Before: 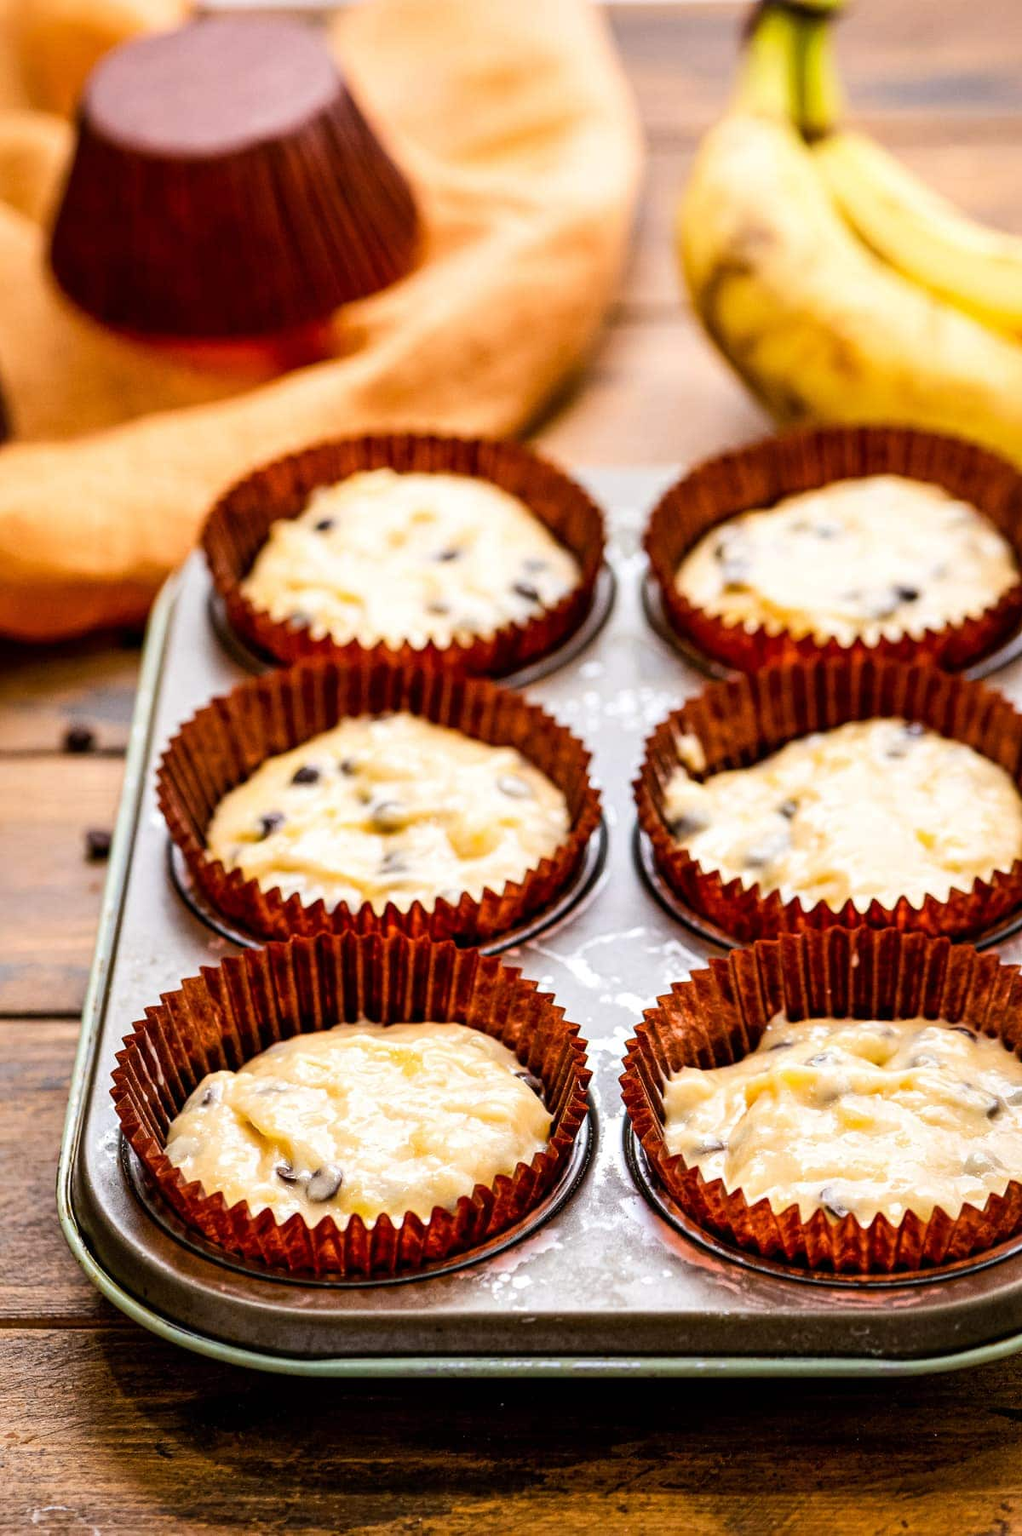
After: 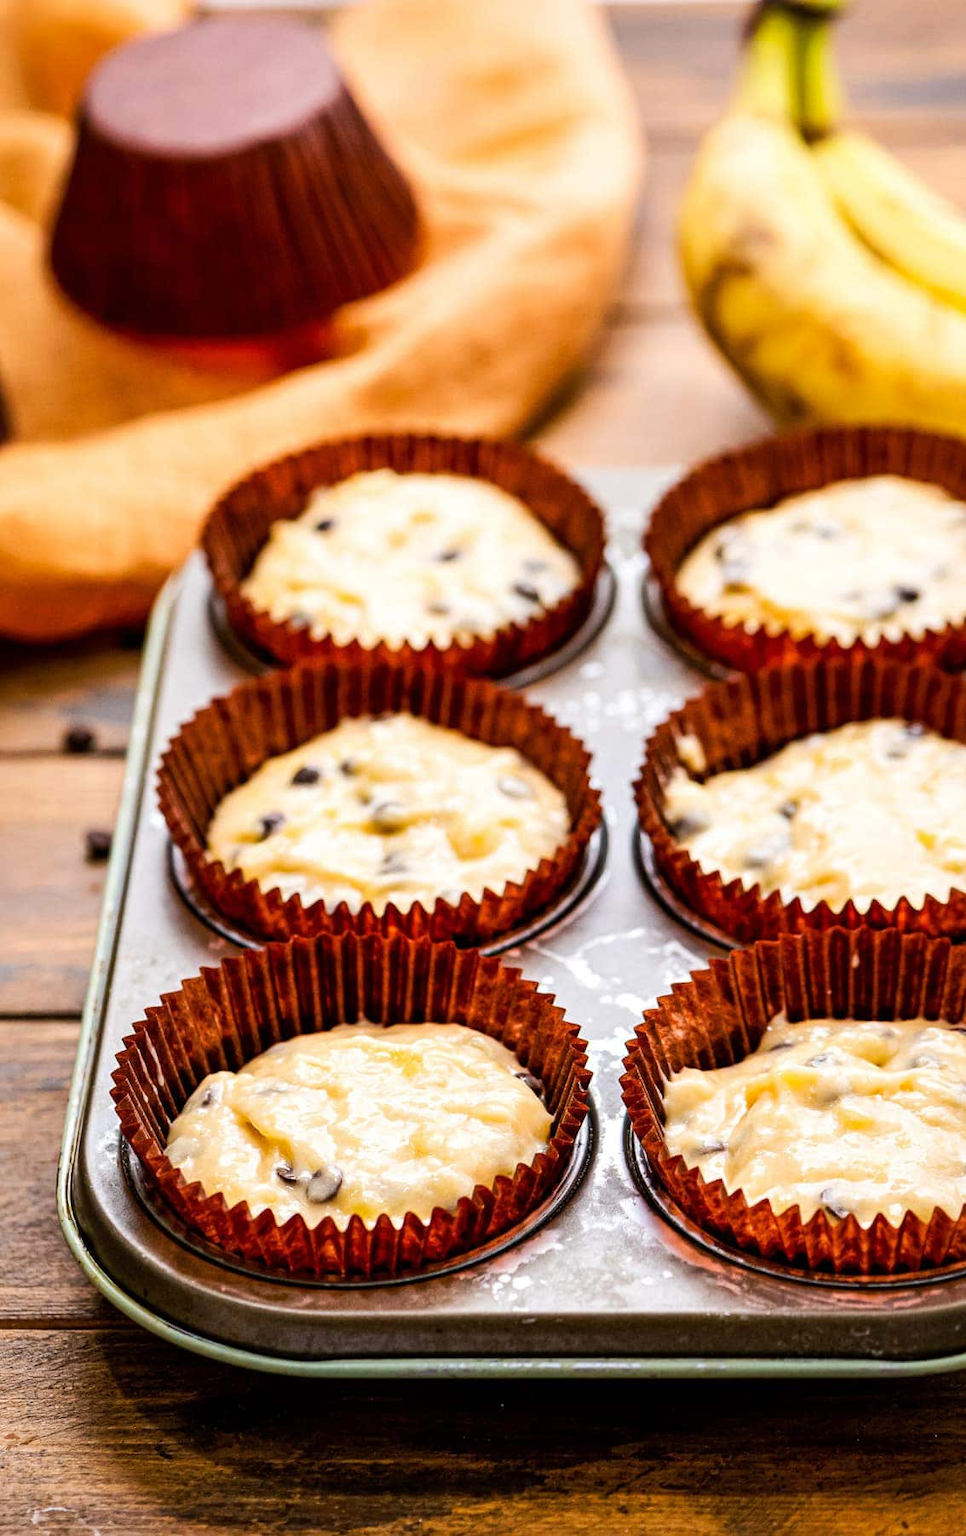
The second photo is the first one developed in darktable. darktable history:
crop and rotate: left 0%, right 5.373%
tone curve: curves: ch0 [(0, 0) (0.003, 0.003) (0.011, 0.011) (0.025, 0.025) (0.044, 0.044) (0.069, 0.068) (0.1, 0.098) (0.136, 0.134) (0.177, 0.175) (0.224, 0.221) (0.277, 0.273) (0.335, 0.33) (0.399, 0.393) (0.468, 0.461) (0.543, 0.546) (0.623, 0.625) (0.709, 0.711) (0.801, 0.802) (0.898, 0.898) (1, 1)], preserve colors none
